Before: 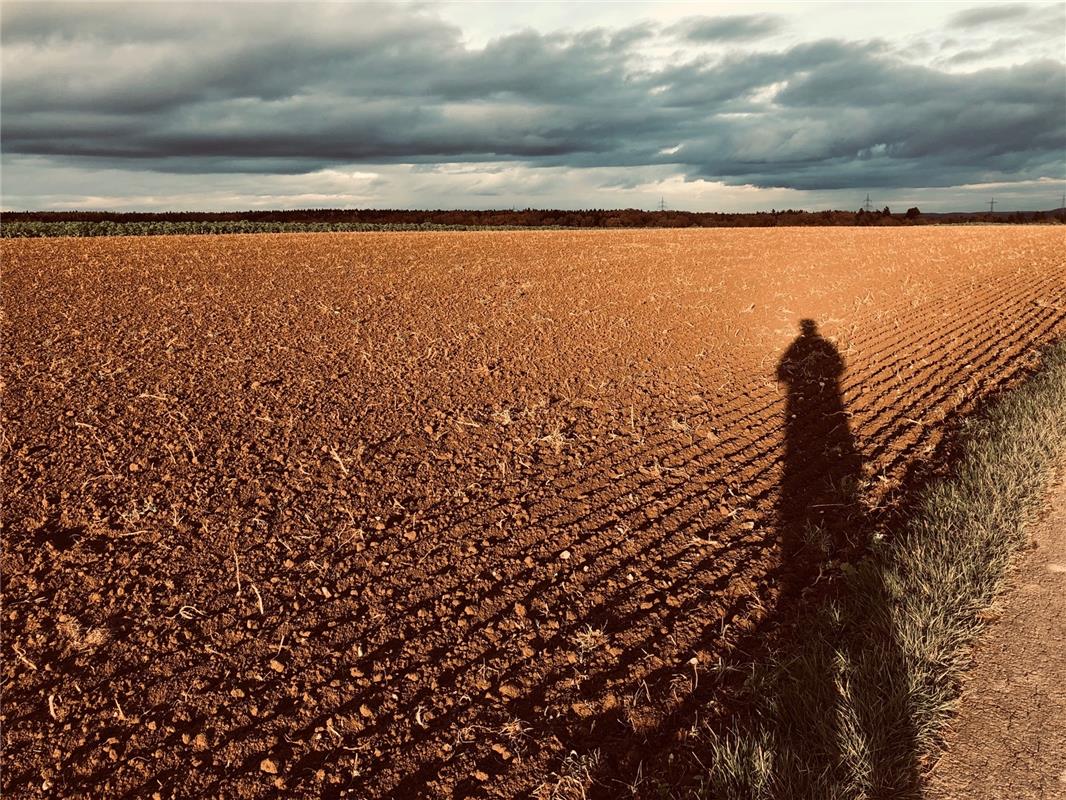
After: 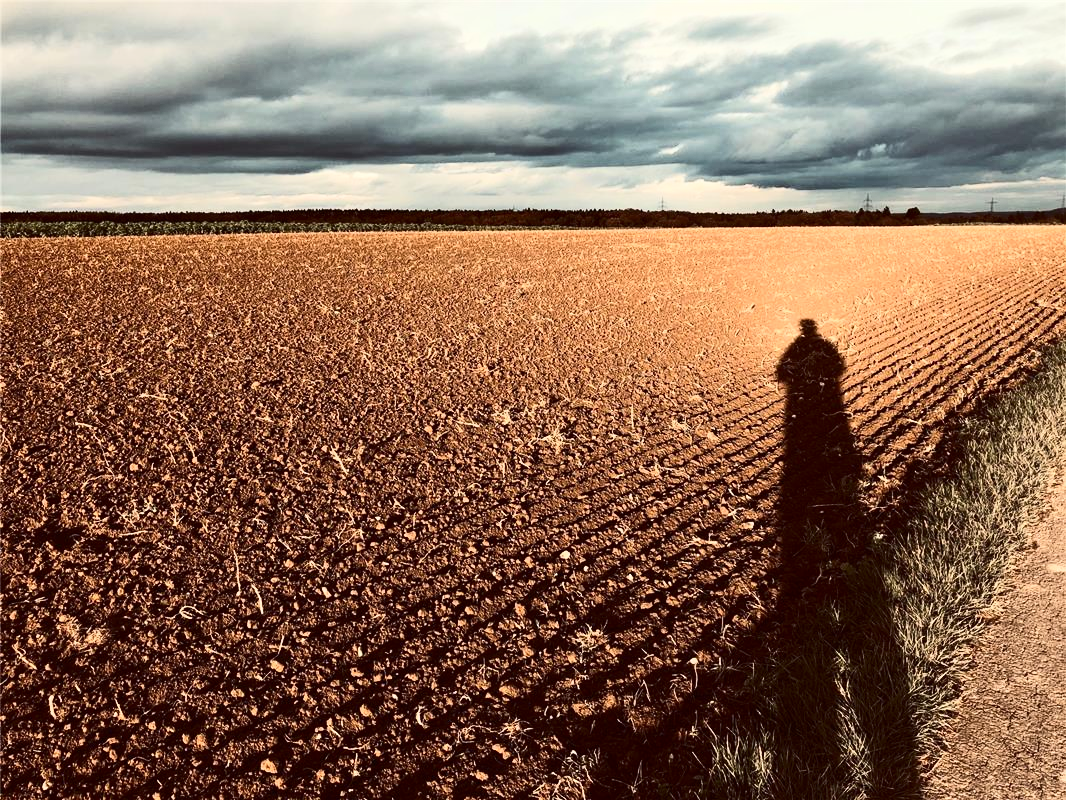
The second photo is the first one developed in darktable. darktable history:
contrast brightness saturation: contrast 0.377, brightness 0.106
